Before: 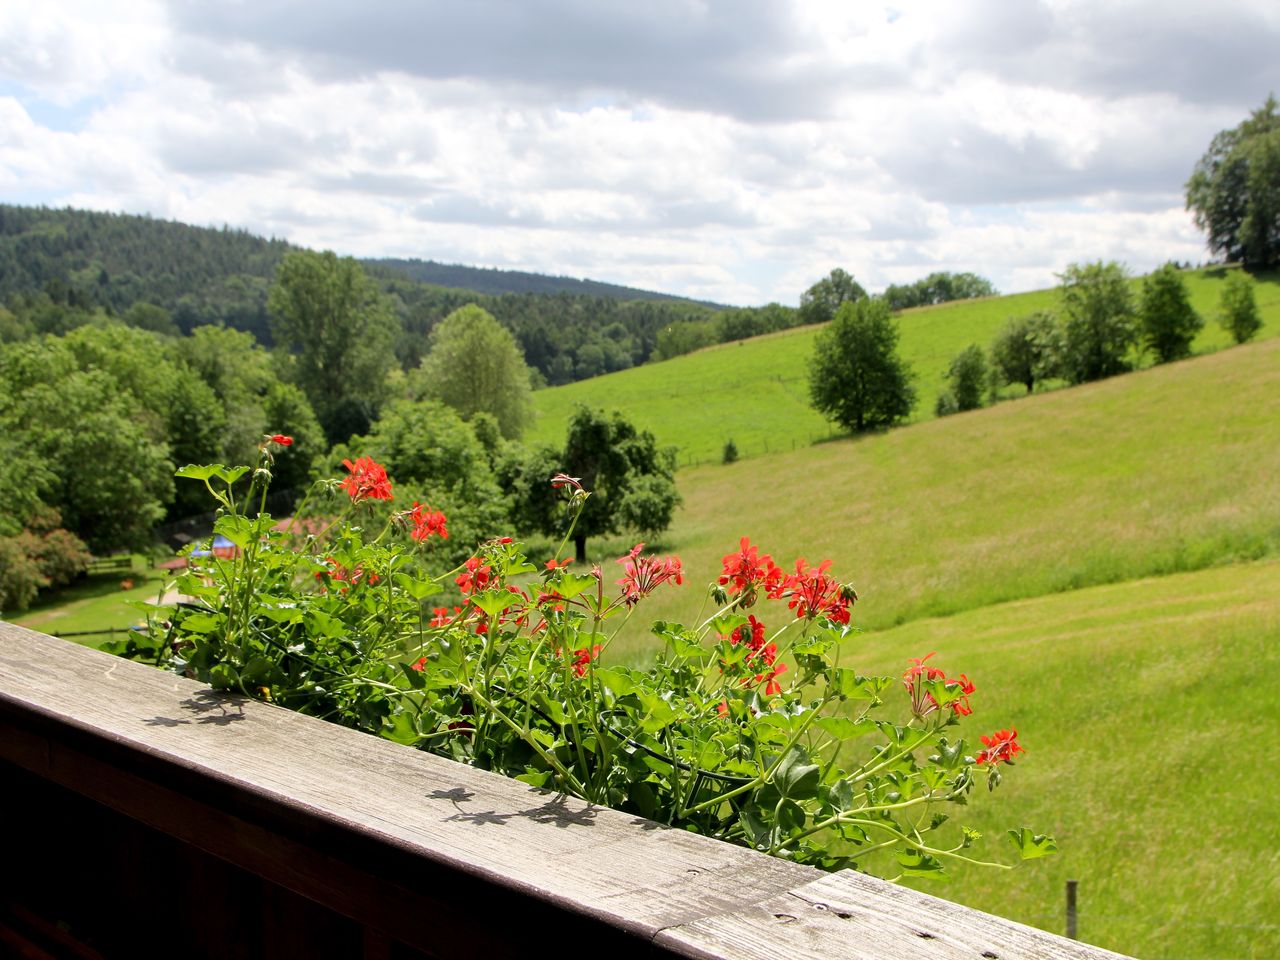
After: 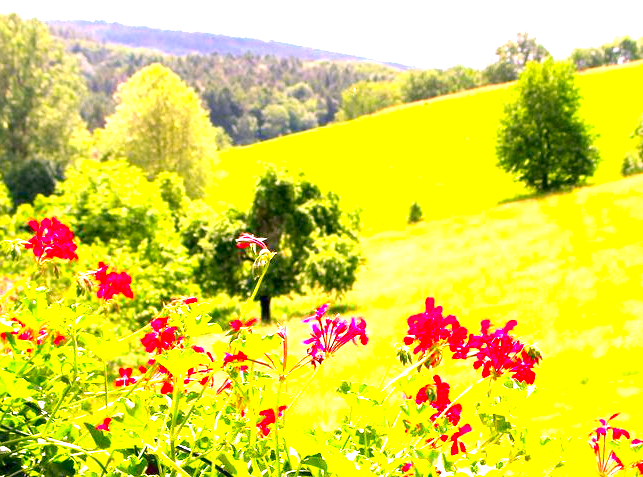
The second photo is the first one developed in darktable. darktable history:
crop: left 24.659%, top 25.061%, right 25.034%, bottom 25.184%
exposure: exposure 2.254 EV, compensate highlight preservation false
color correction: highlights a* 19.32, highlights b* -11.89, saturation 1.67
color zones: curves: ch0 [(0, 0.5) (0.143, 0.5) (0.286, 0.5) (0.429, 0.495) (0.571, 0.437) (0.714, 0.44) (0.857, 0.496) (1, 0.5)]
